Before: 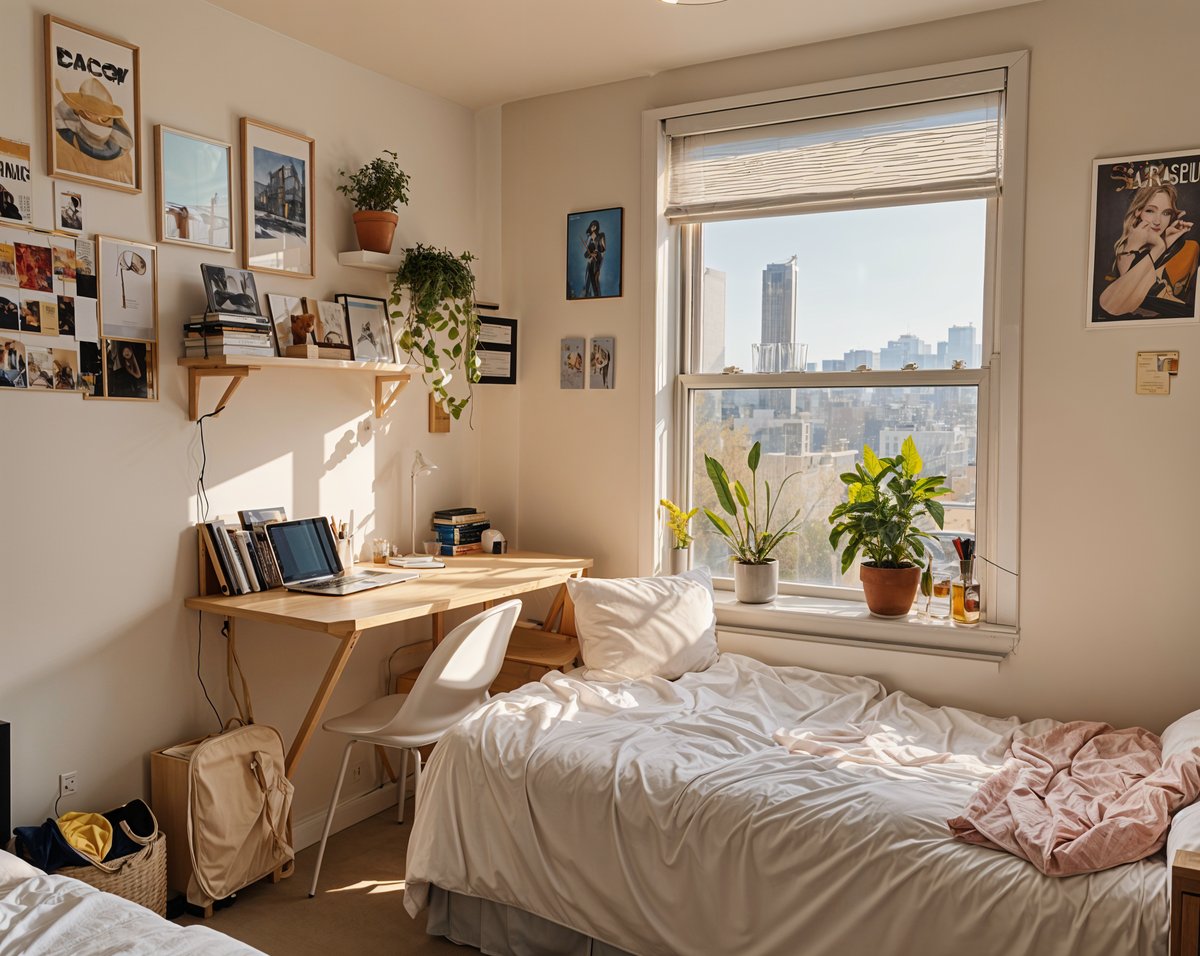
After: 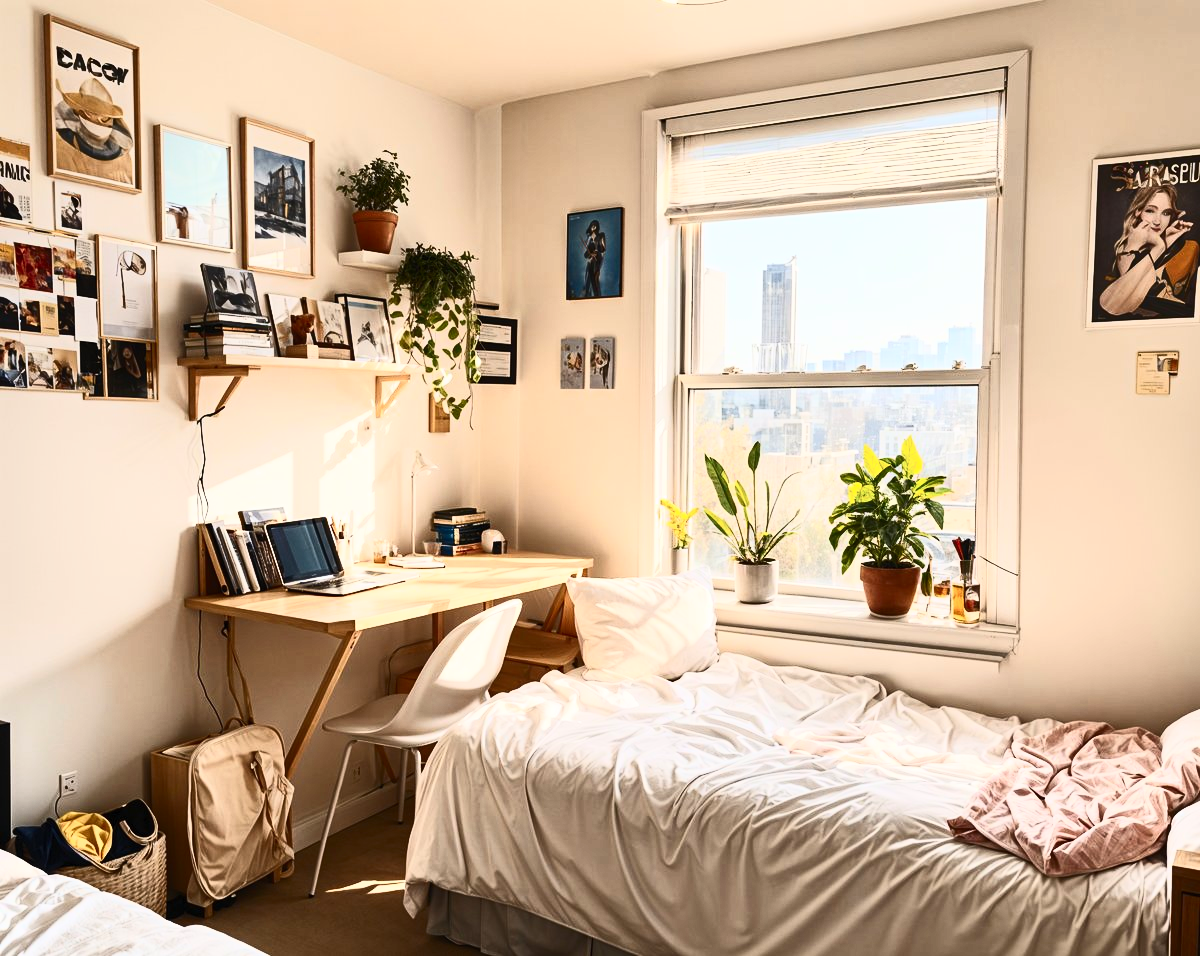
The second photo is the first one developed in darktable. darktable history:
contrast brightness saturation: contrast 0.62, brightness 0.34, saturation 0.14
